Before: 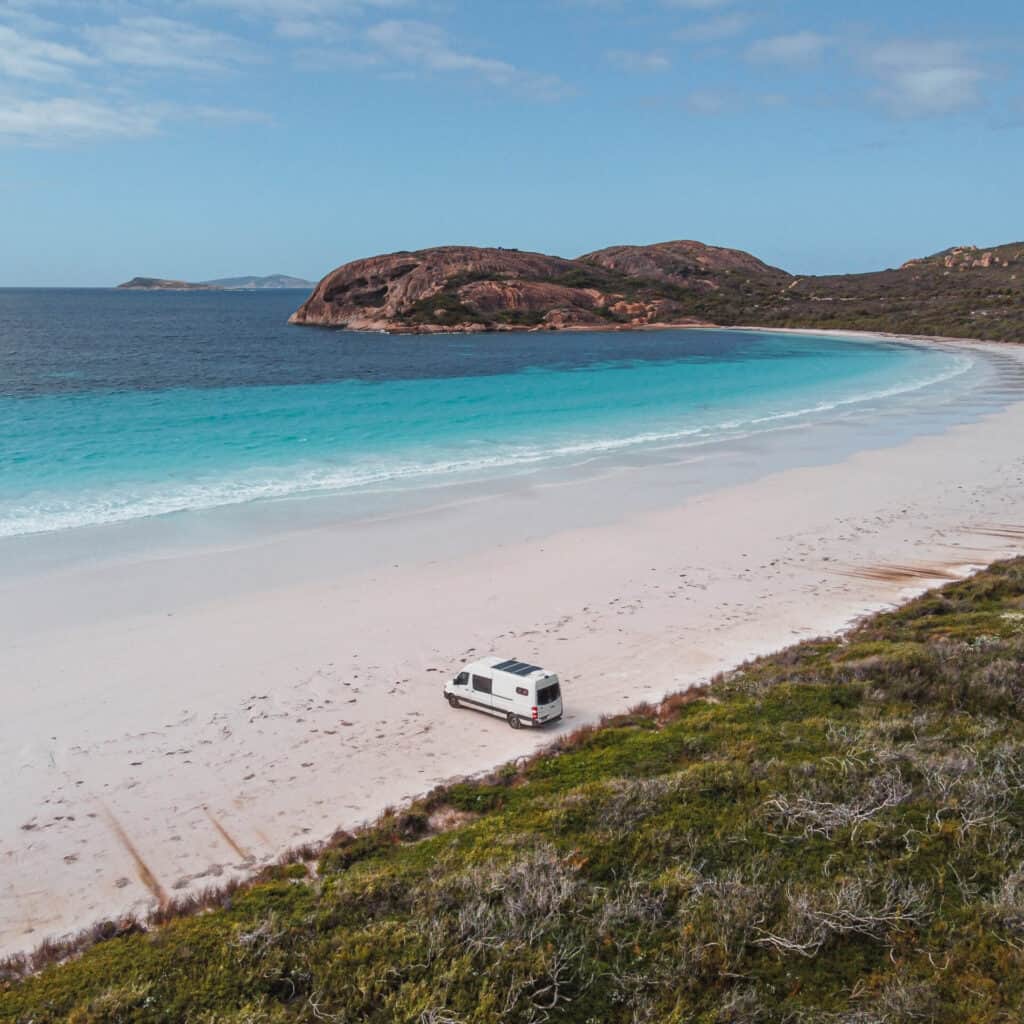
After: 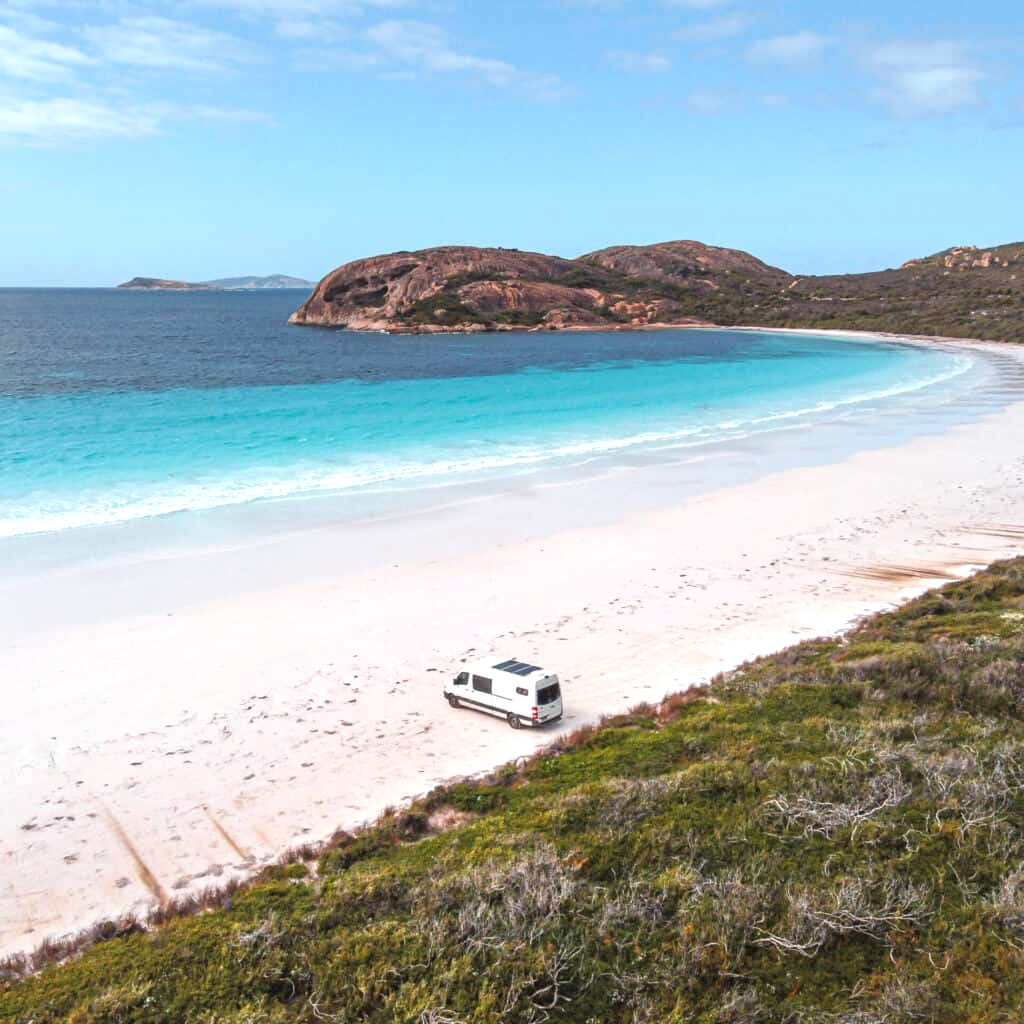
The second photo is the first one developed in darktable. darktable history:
exposure: exposure 0.737 EV, compensate exposure bias true, compensate highlight preservation false
